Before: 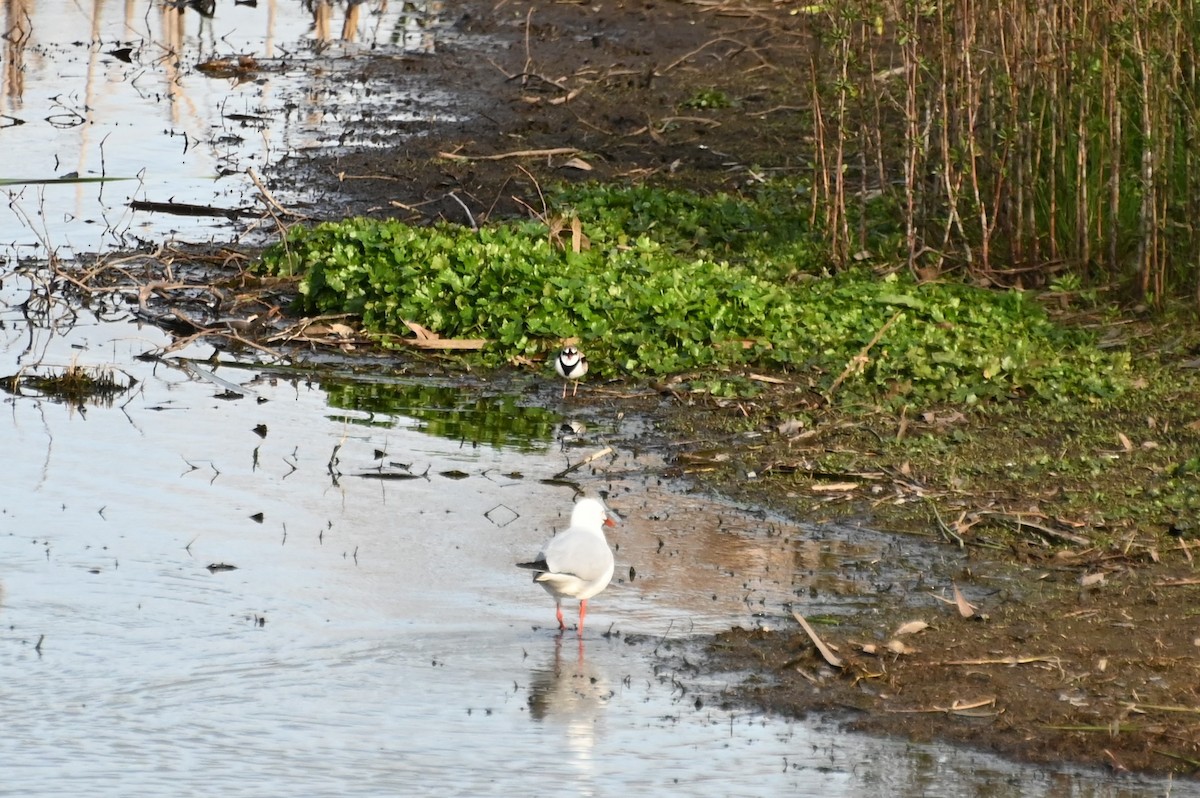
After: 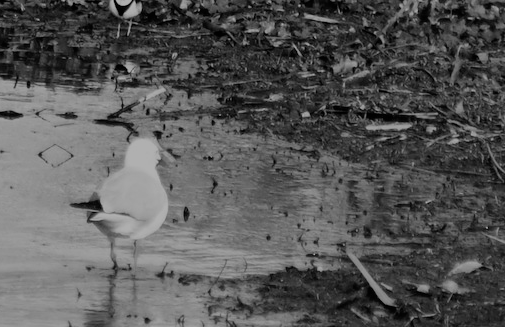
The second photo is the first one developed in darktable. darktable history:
monochrome: on, module defaults
exposure: exposure -1 EV, compensate highlight preservation false
crop: left 37.221%, top 45.169%, right 20.63%, bottom 13.777%
color correction: highlights a* 0.162, highlights b* 29.53, shadows a* -0.162, shadows b* 21.09
filmic rgb: black relative exposure -7.65 EV, white relative exposure 4.56 EV, hardness 3.61, contrast 1.05
